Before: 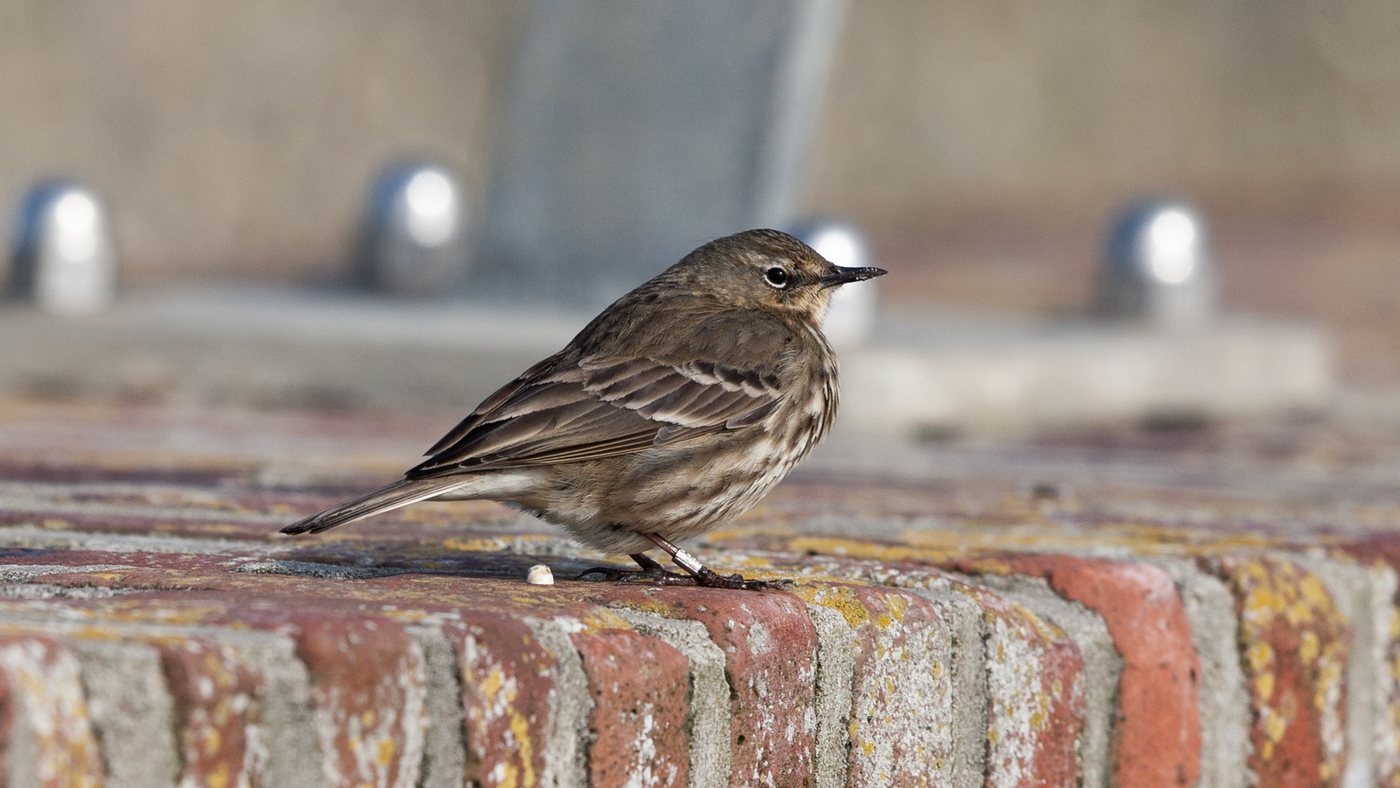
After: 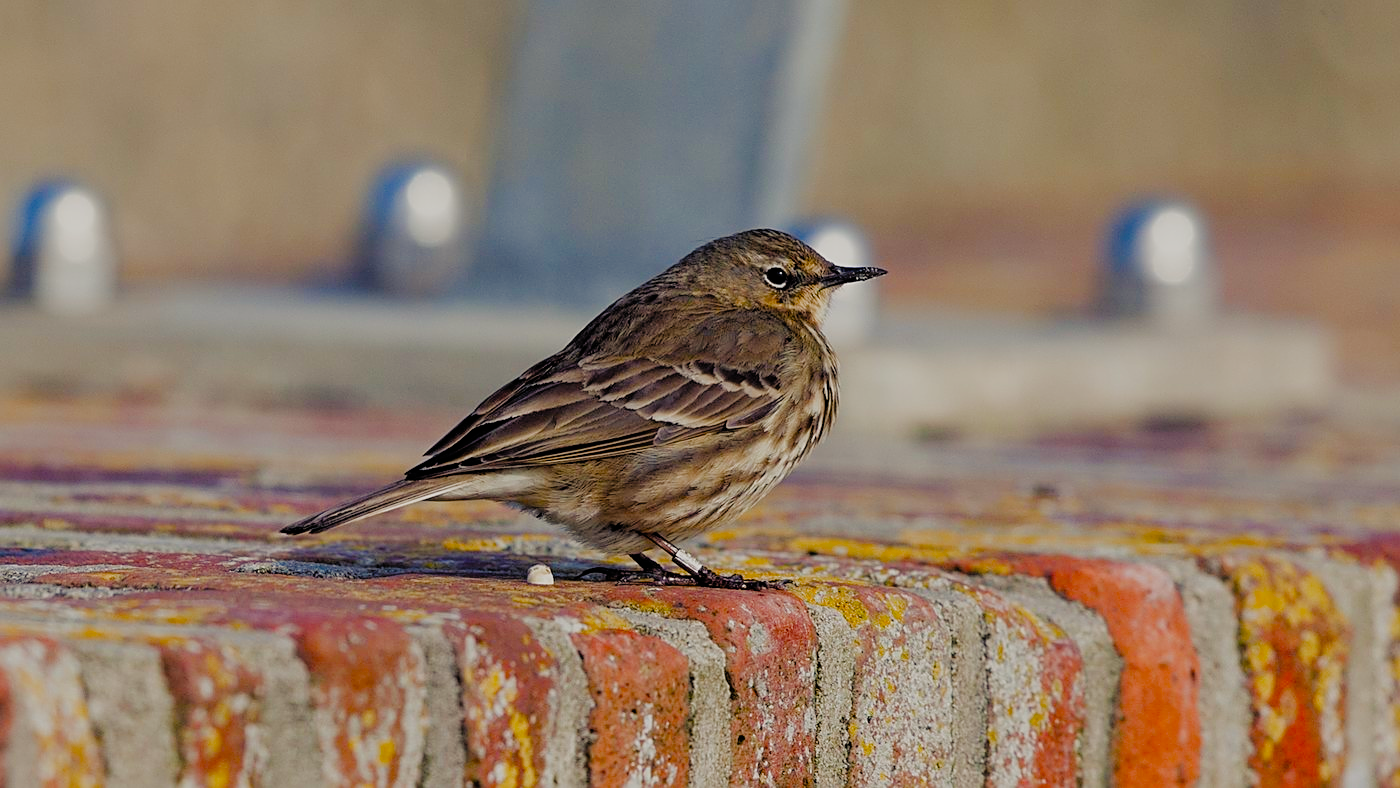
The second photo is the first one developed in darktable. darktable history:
white balance: red 0.982, blue 1.018
sharpen: on, module defaults
color balance rgb: shadows lift › chroma 3%, shadows lift › hue 280.8°, power › hue 330°, highlights gain › chroma 3%, highlights gain › hue 75.6°, global offset › luminance 0.7%, perceptual saturation grading › global saturation 20%, perceptual saturation grading › highlights -25%, perceptual saturation grading › shadows 50%, global vibrance 20.33%
filmic rgb: black relative exposure -4.4 EV, white relative exposure 5 EV, threshold 3 EV, hardness 2.23, latitude 40.06%, contrast 1.15, highlights saturation mix 10%, shadows ↔ highlights balance 1.04%, preserve chrominance RGB euclidean norm (legacy), color science v4 (2020), enable highlight reconstruction true
